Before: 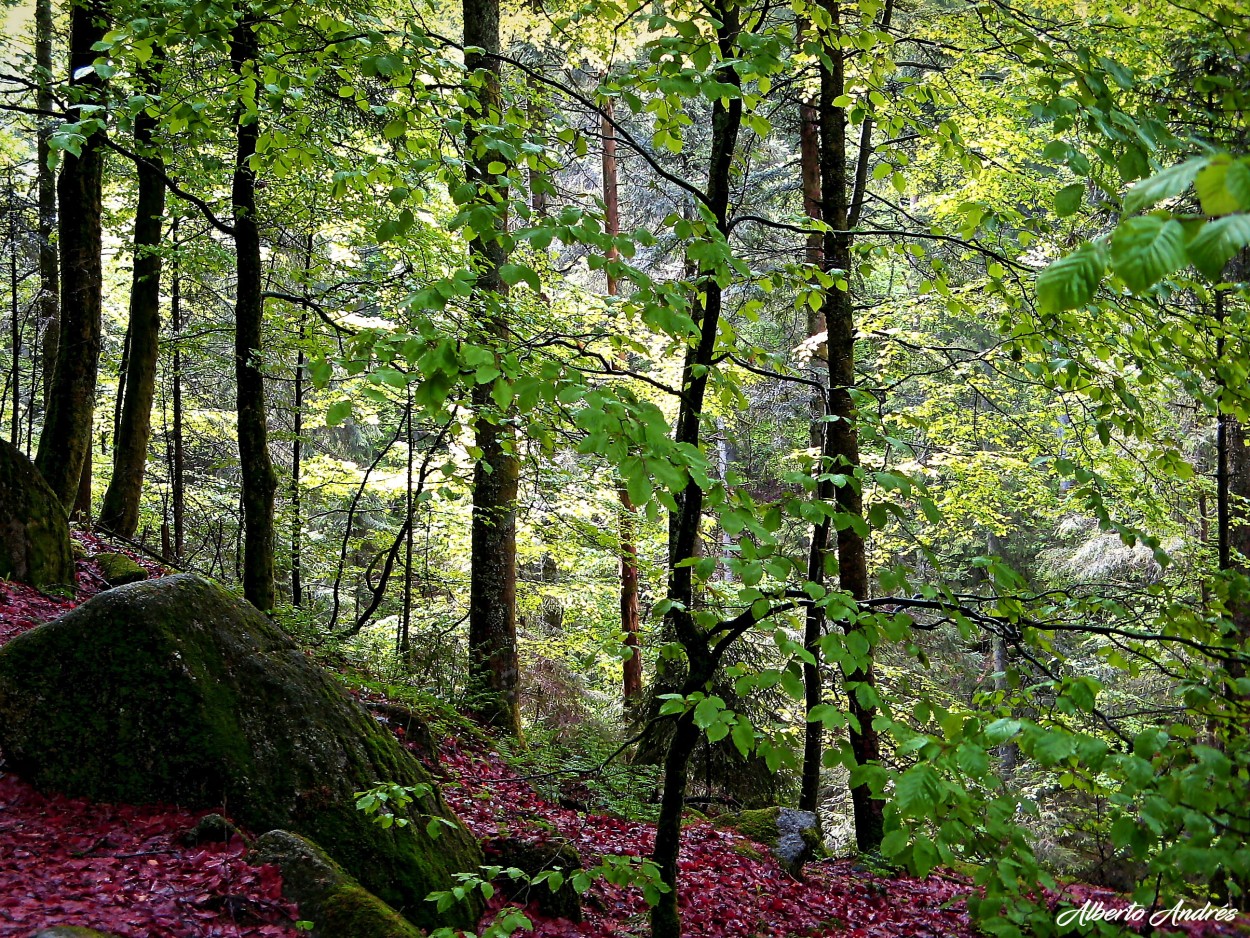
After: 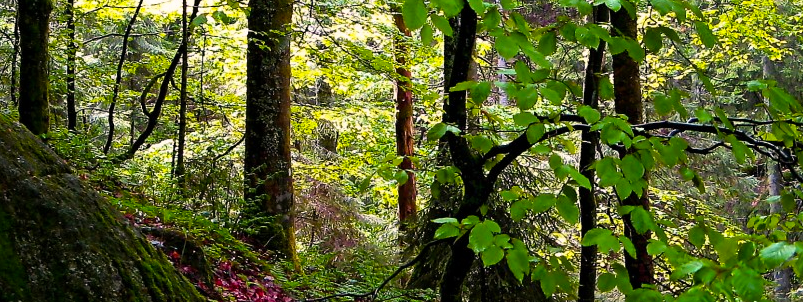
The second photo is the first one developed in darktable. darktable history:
crop: left 18.07%, top 50.843%, right 17.647%, bottom 16.885%
color correction: highlights a* 3.53, highlights b* 5.09
color balance rgb: perceptual saturation grading › global saturation 24.927%, global vibrance 20%
